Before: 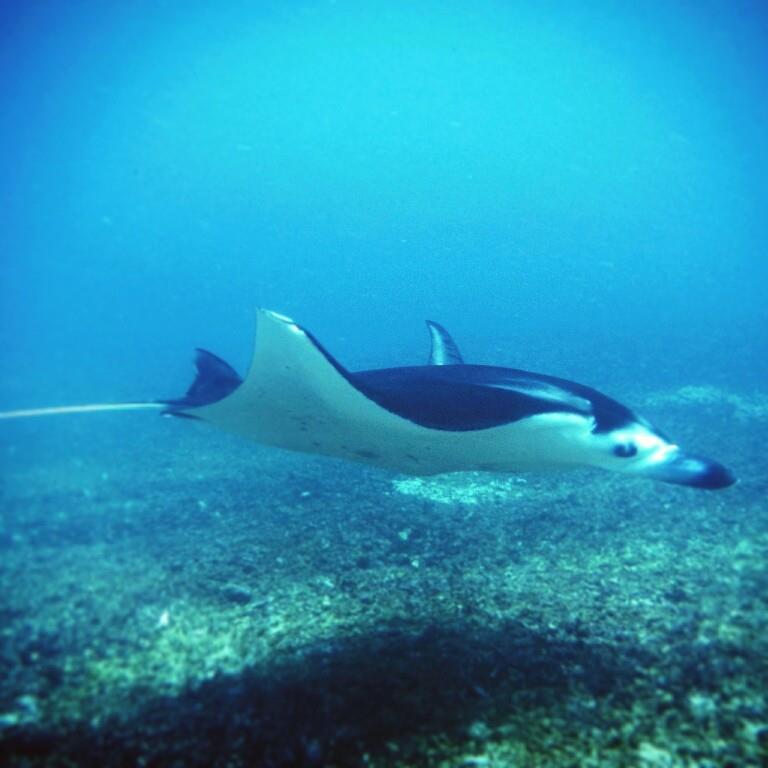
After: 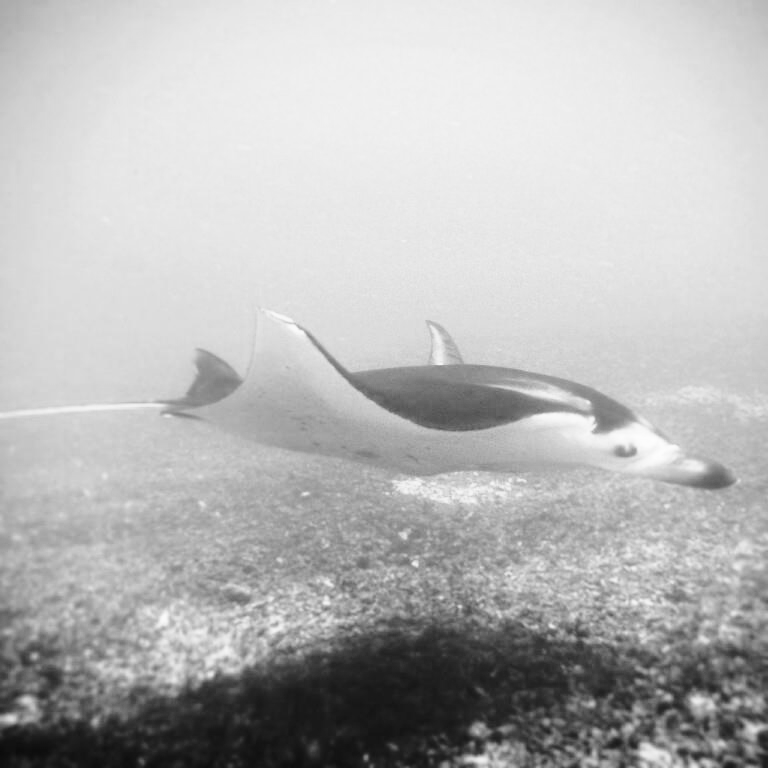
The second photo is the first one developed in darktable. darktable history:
base curve: curves: ch0 [(0, 0) (0.028, 0.03) (0.121, 0.232) (0.46, 0.748) (0.859, 0.968) (1, 1)], preserve colors none
color calibration: output gray [0.253, 0.26, 0.487, 0], gray › normalize channels true, illuminant same as pipeline (D50), adaptation XYZ, x 0.346, y 0.359, gamut compression 0
